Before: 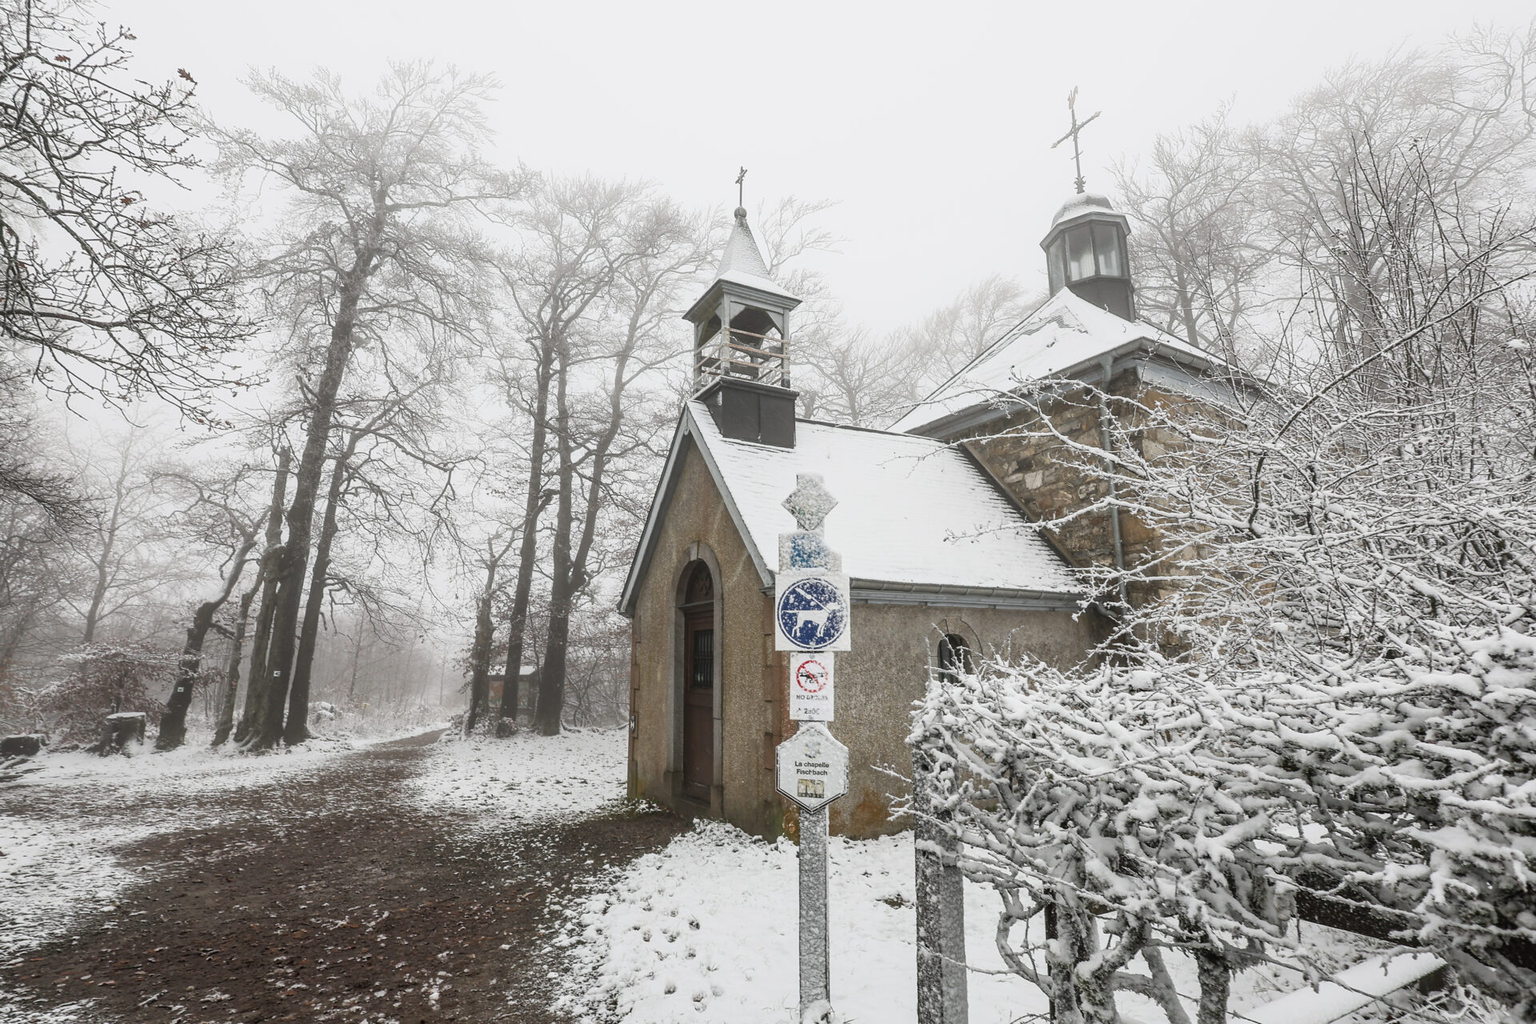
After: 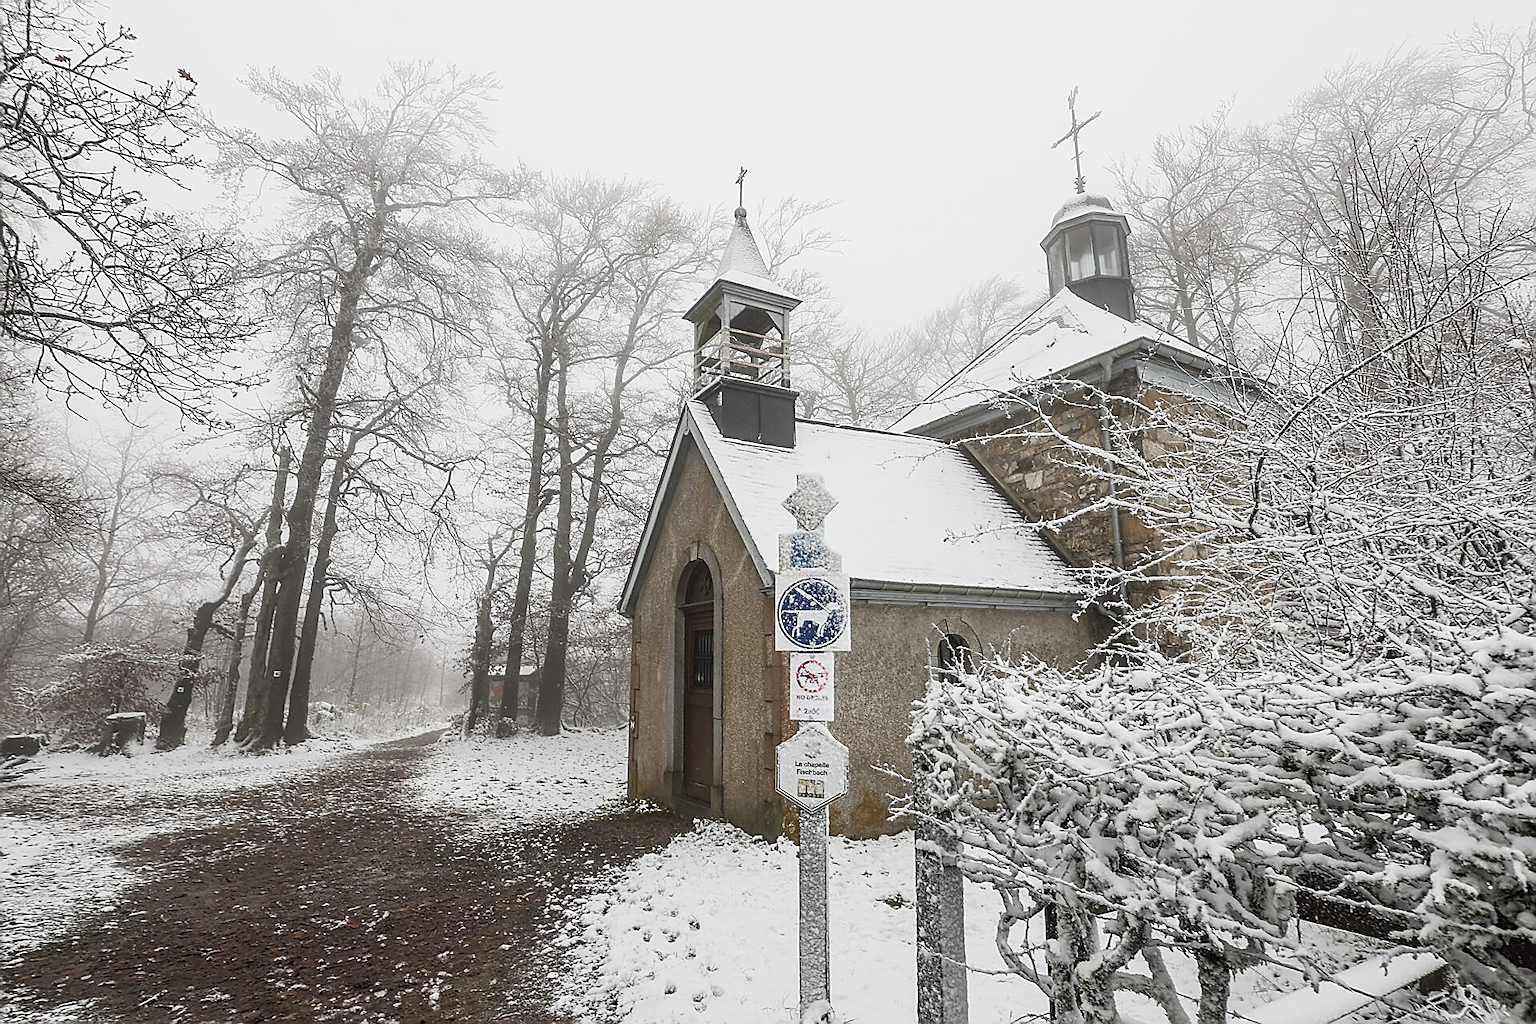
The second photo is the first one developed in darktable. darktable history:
sharpen: radius 1.406, amount 1.235, threshold 0.625
